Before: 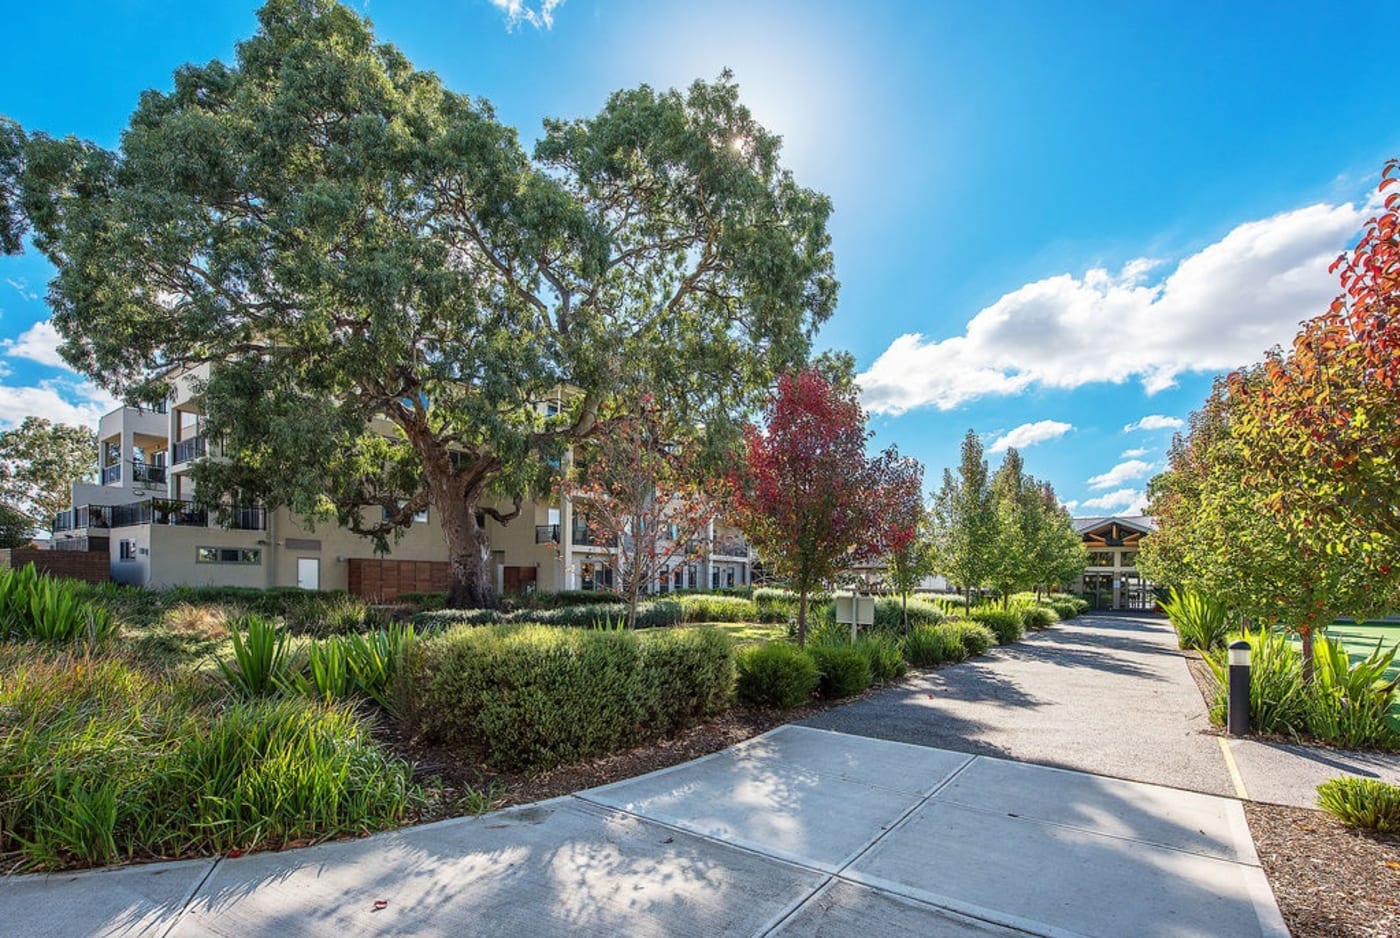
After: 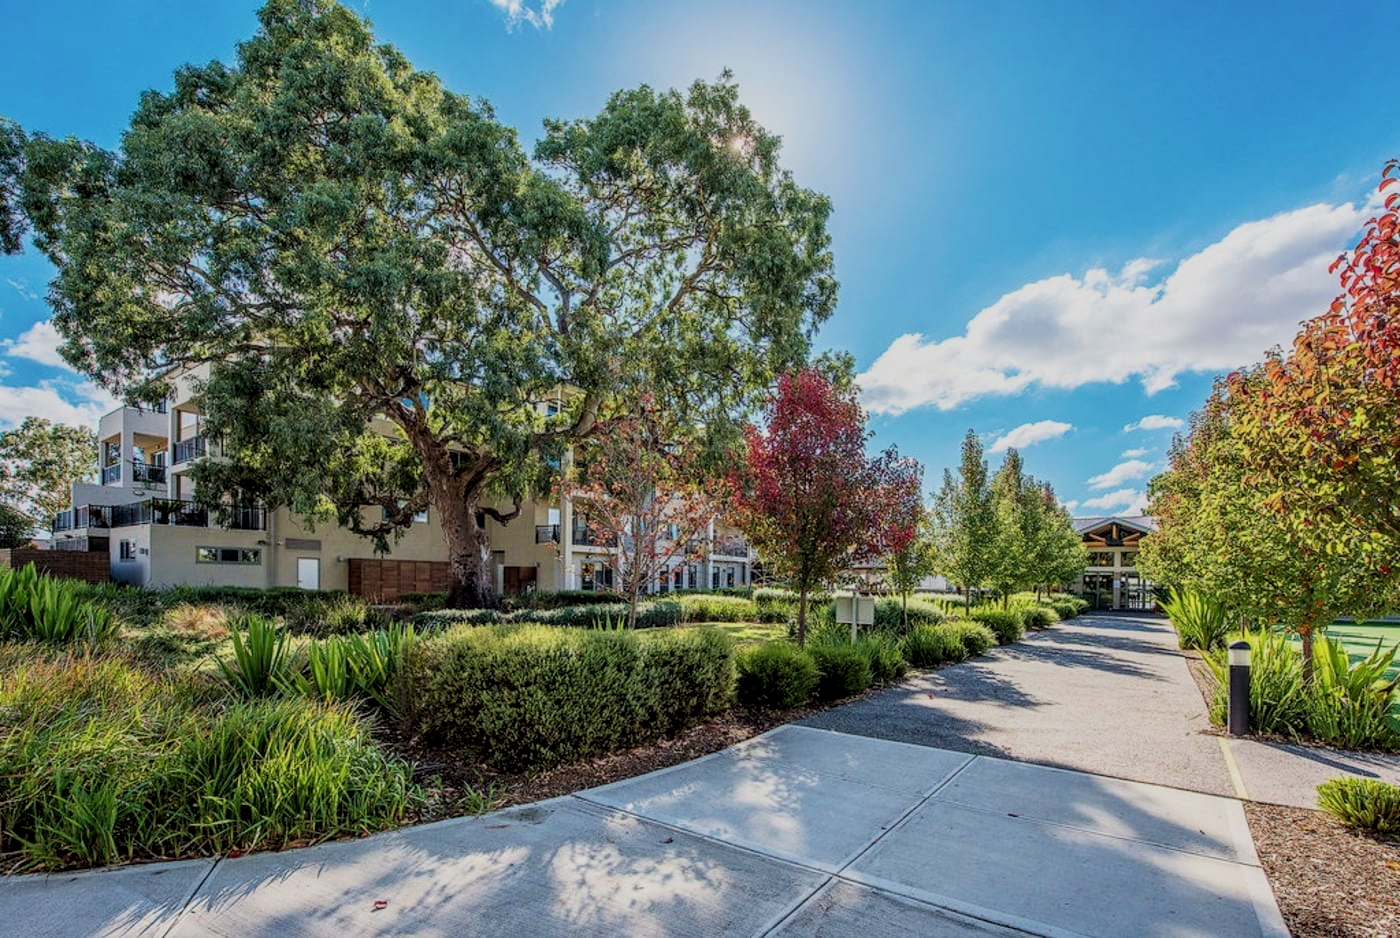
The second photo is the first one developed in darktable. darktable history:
local contrast: on, module defaults
filmic rgb: black relative exposure -7.65 EV, white relative exposure 4.56 EV, hardness 3.61, contrast 0.99
velvia: on, module defaults
